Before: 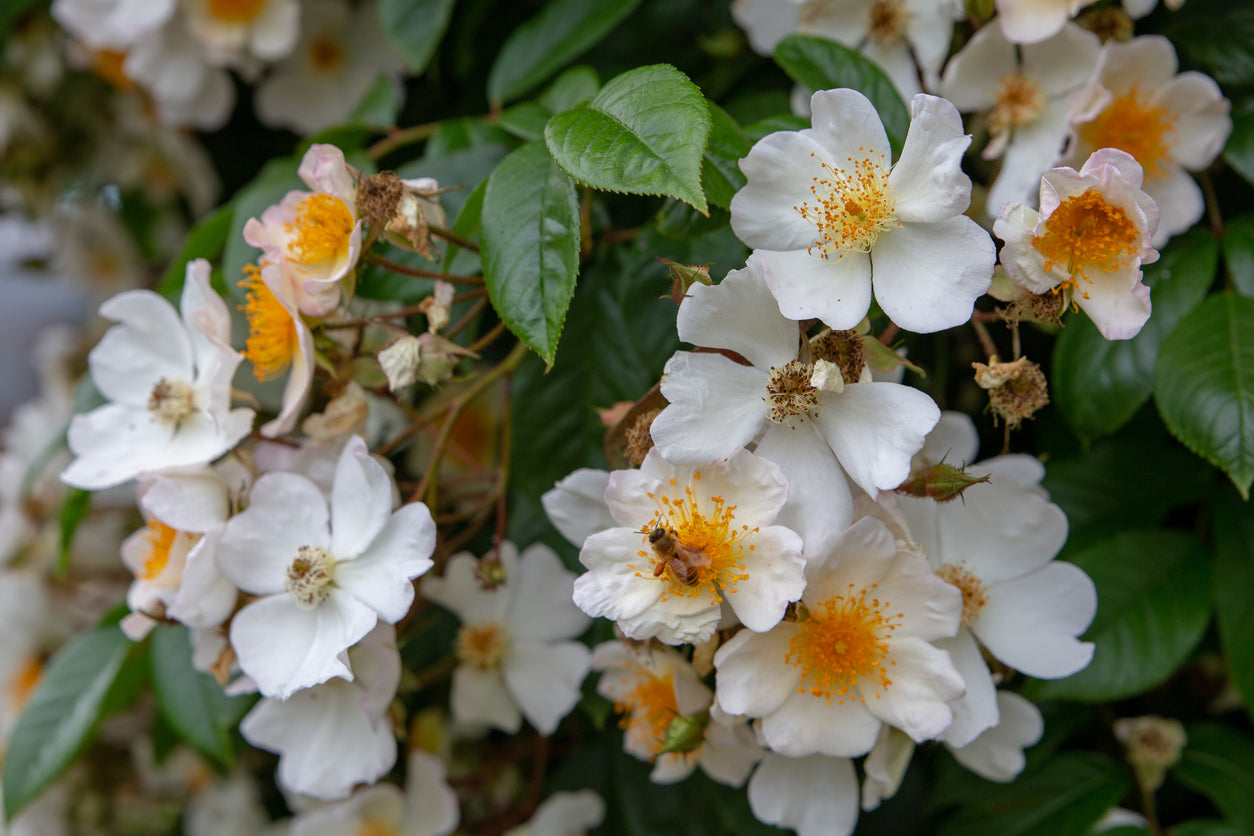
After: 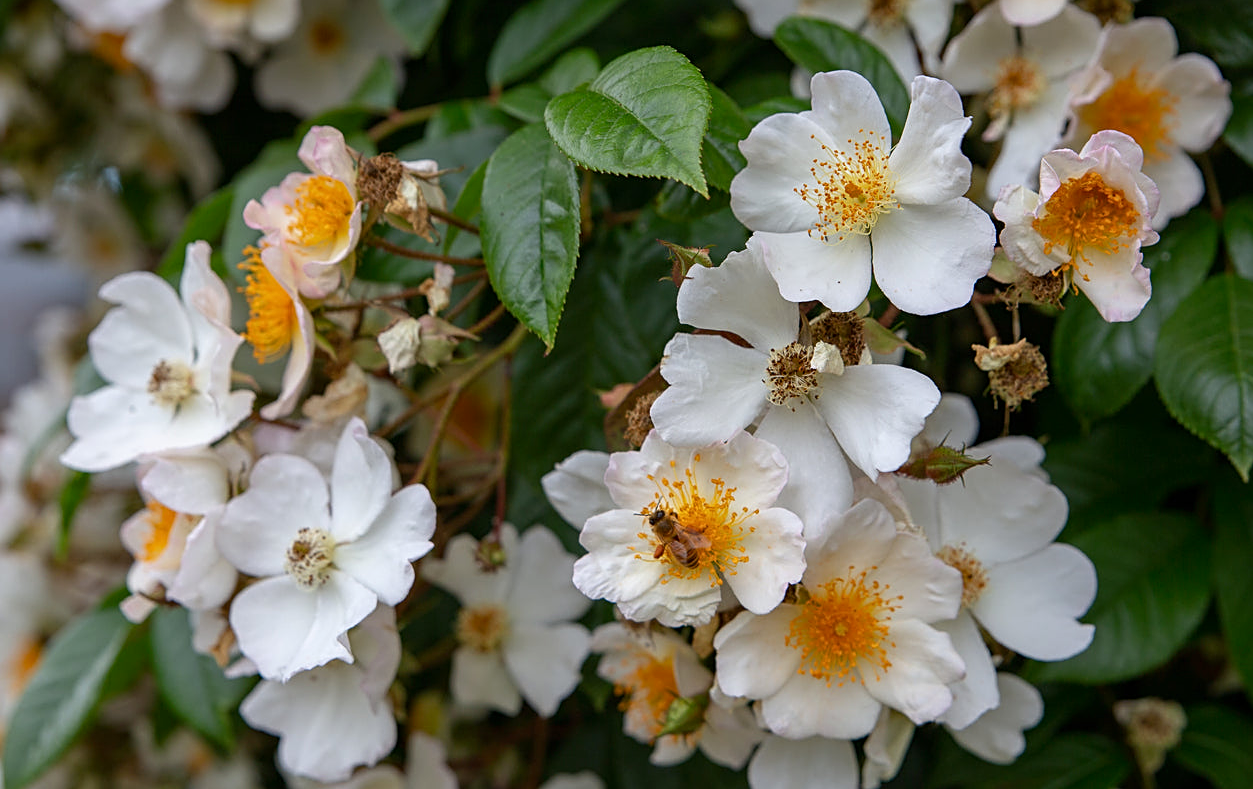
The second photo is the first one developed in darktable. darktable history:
sharpen: on, module defaults
contrast brightness saturation: contrast 0.104, brightness 0.012, saturation 0.024
crop and rotate: top 2.34%, bottom 3.247%
